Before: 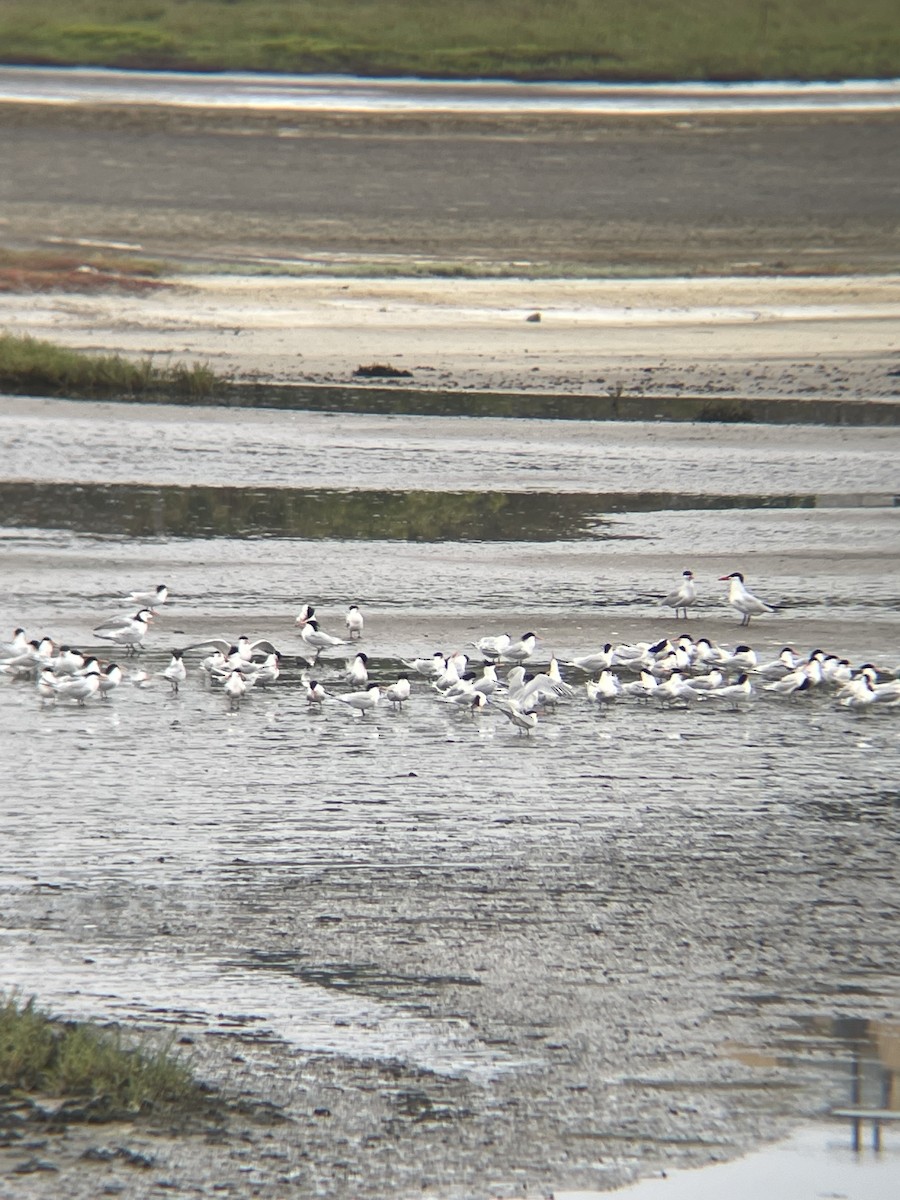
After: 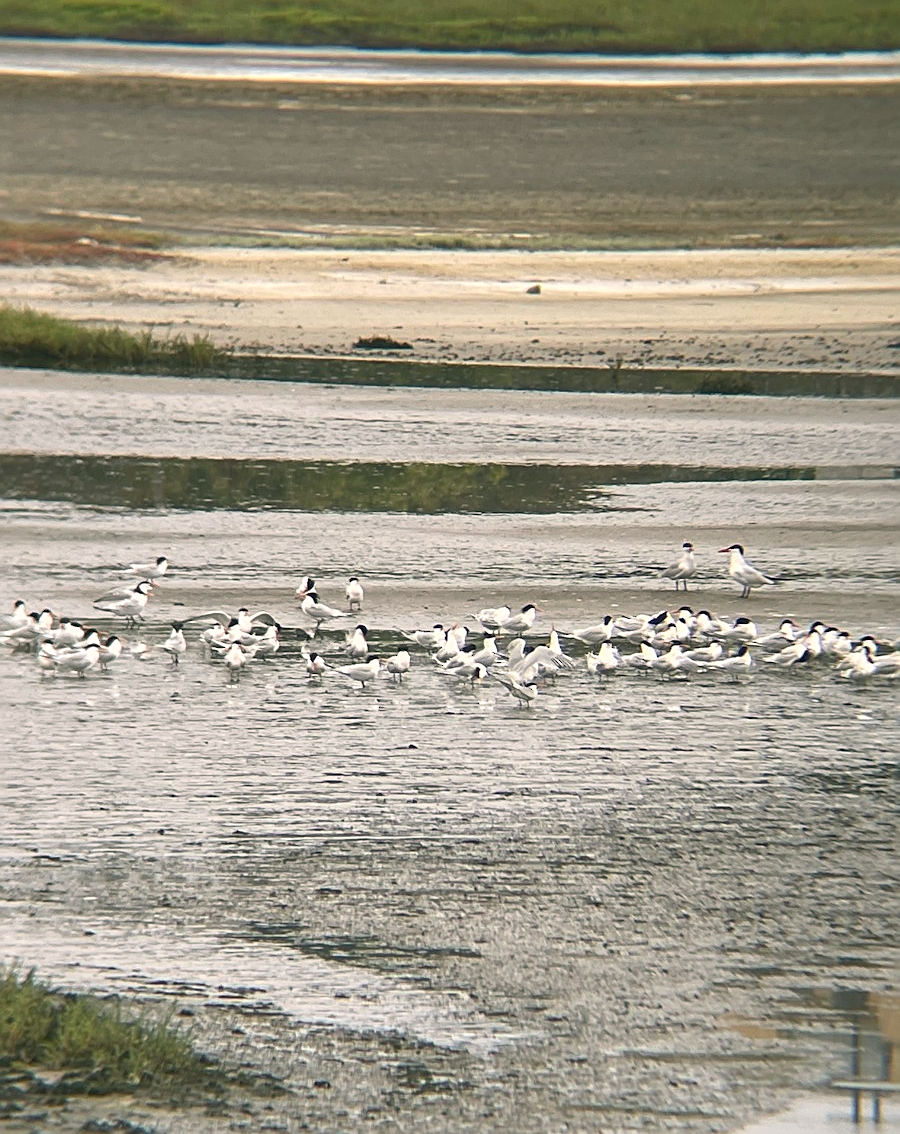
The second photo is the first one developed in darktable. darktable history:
crop and rotate: top 2.342%, bottom 3.106%
color correction: highlights a* 4.42, highlights b* 4.91, shadows a* -6.84, shadows b* 4.6
sharpen: on, module defaults
